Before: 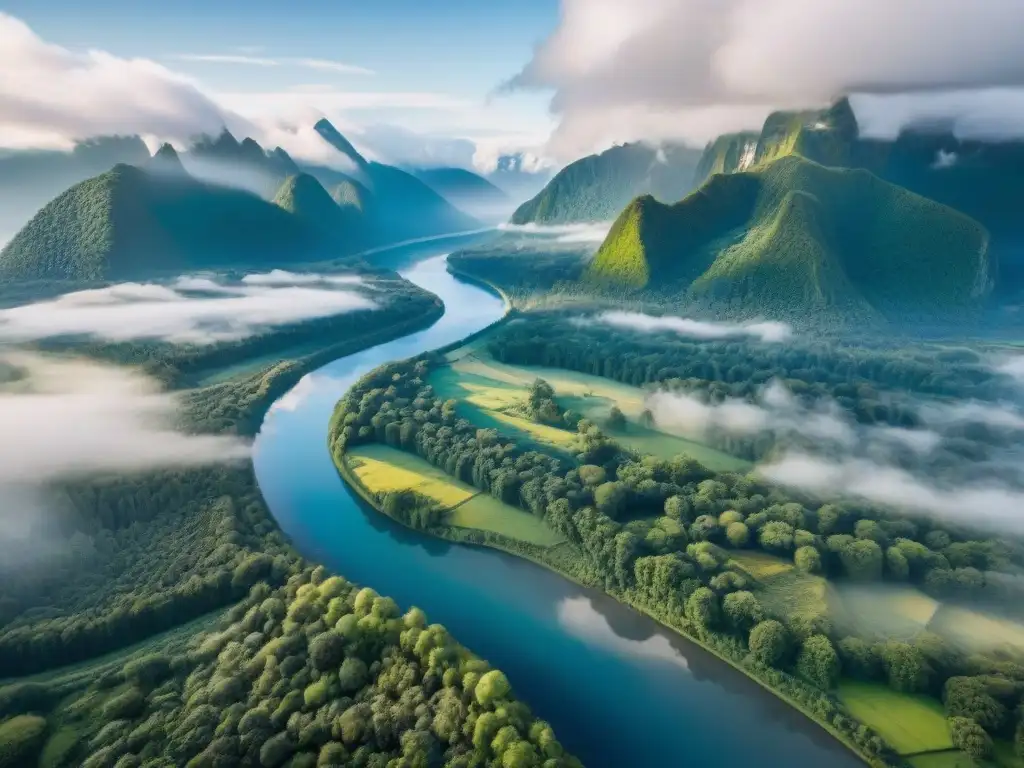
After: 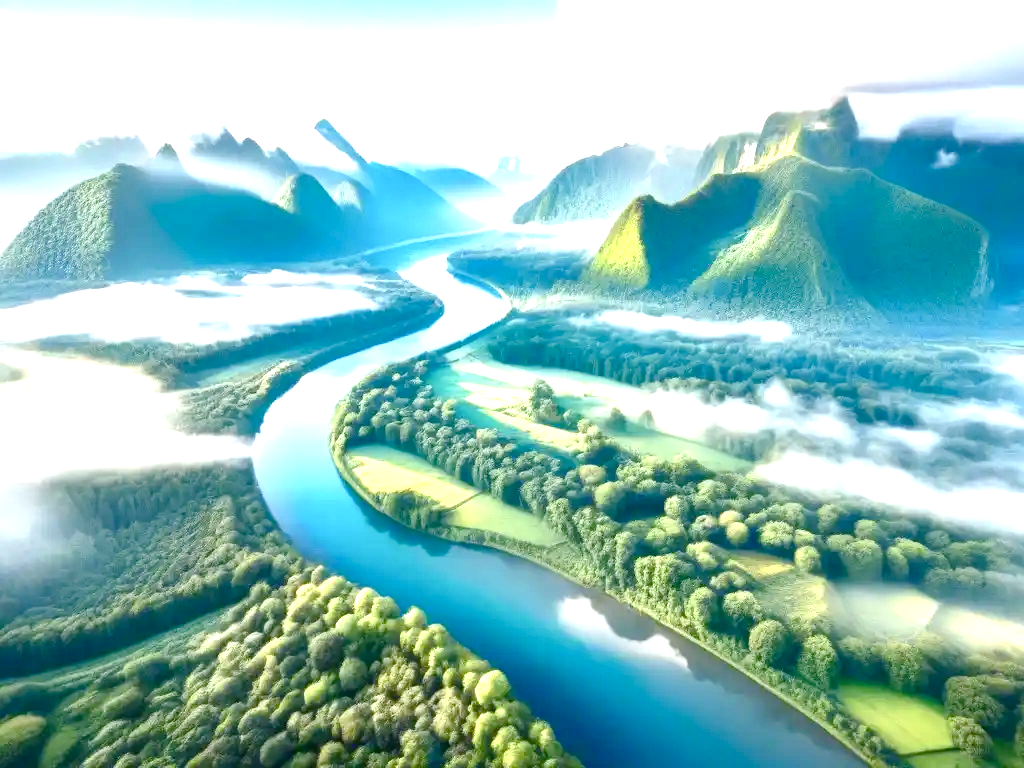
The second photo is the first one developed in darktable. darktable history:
color balance rgb: perceptual saturation grading › global saturation 25.594%, perceptual saturation grading › highlights -50.306%, perceptual saturation grading › shadows 30.575%, global vibrance 20%
exposure: black level correction 0, exposure 1.704 EV, compensate highlight preservation false
